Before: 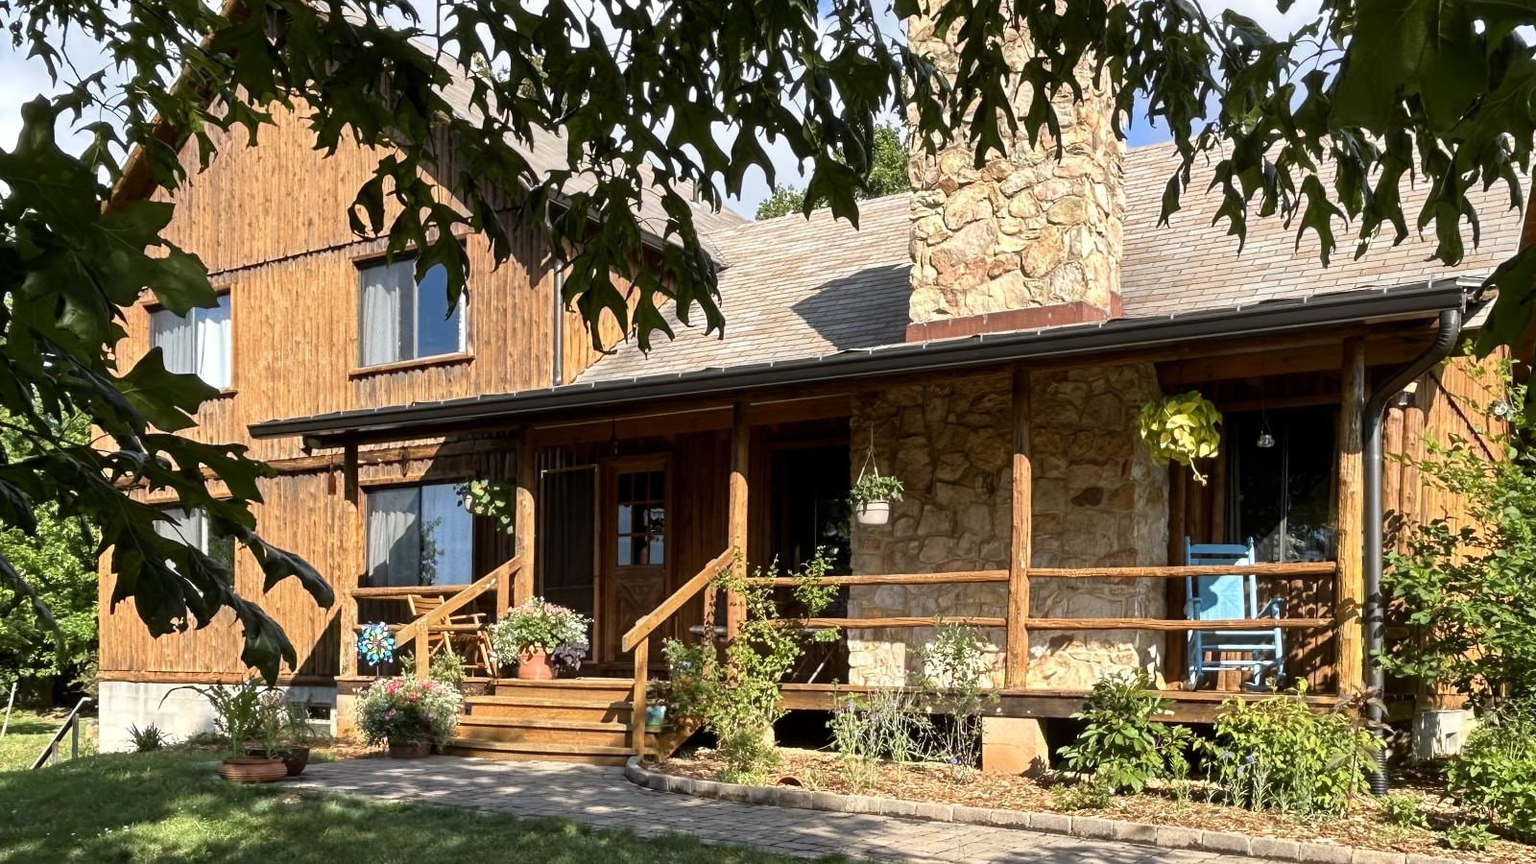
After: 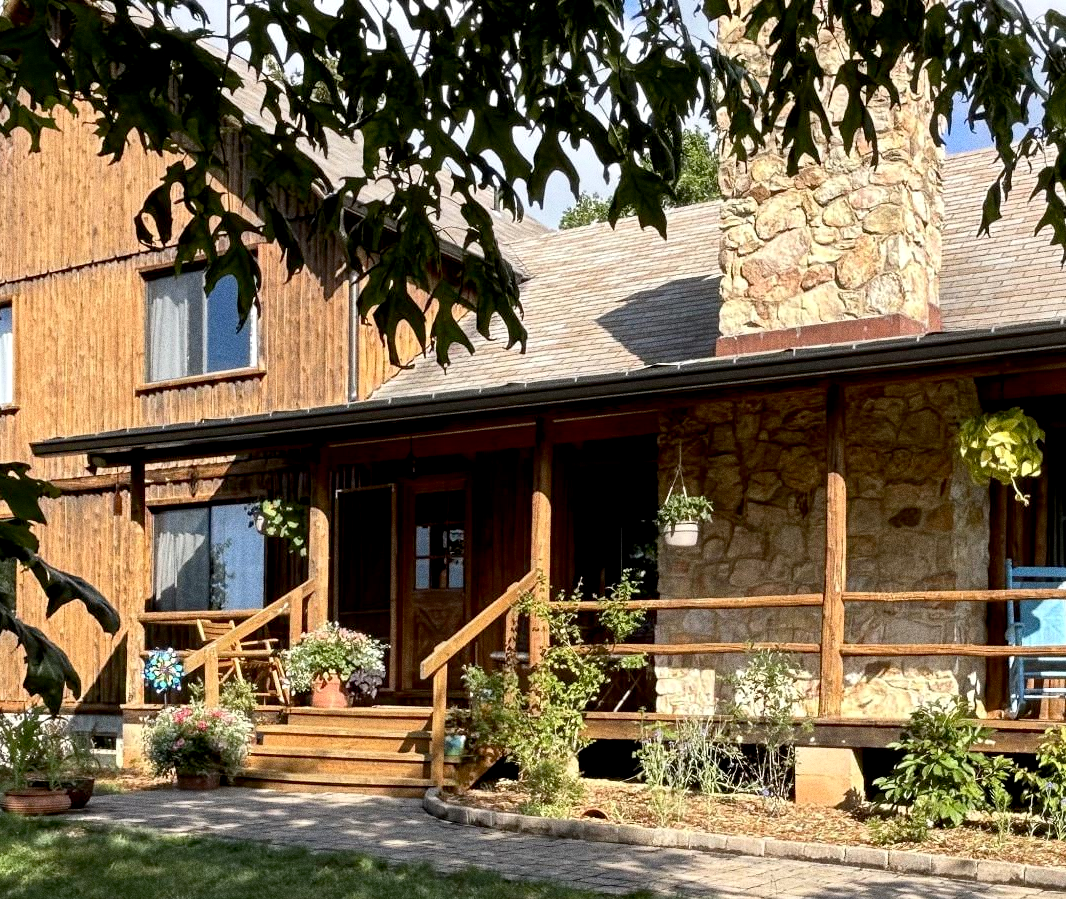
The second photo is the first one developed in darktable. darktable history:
crop and rotate: left 14.292%, right 19.041%
grain: coarseness 0.09 ISO, strength 40%
exposure: black level correction 0.007, exposure 0.093 EV, compensate highlight preservation false
